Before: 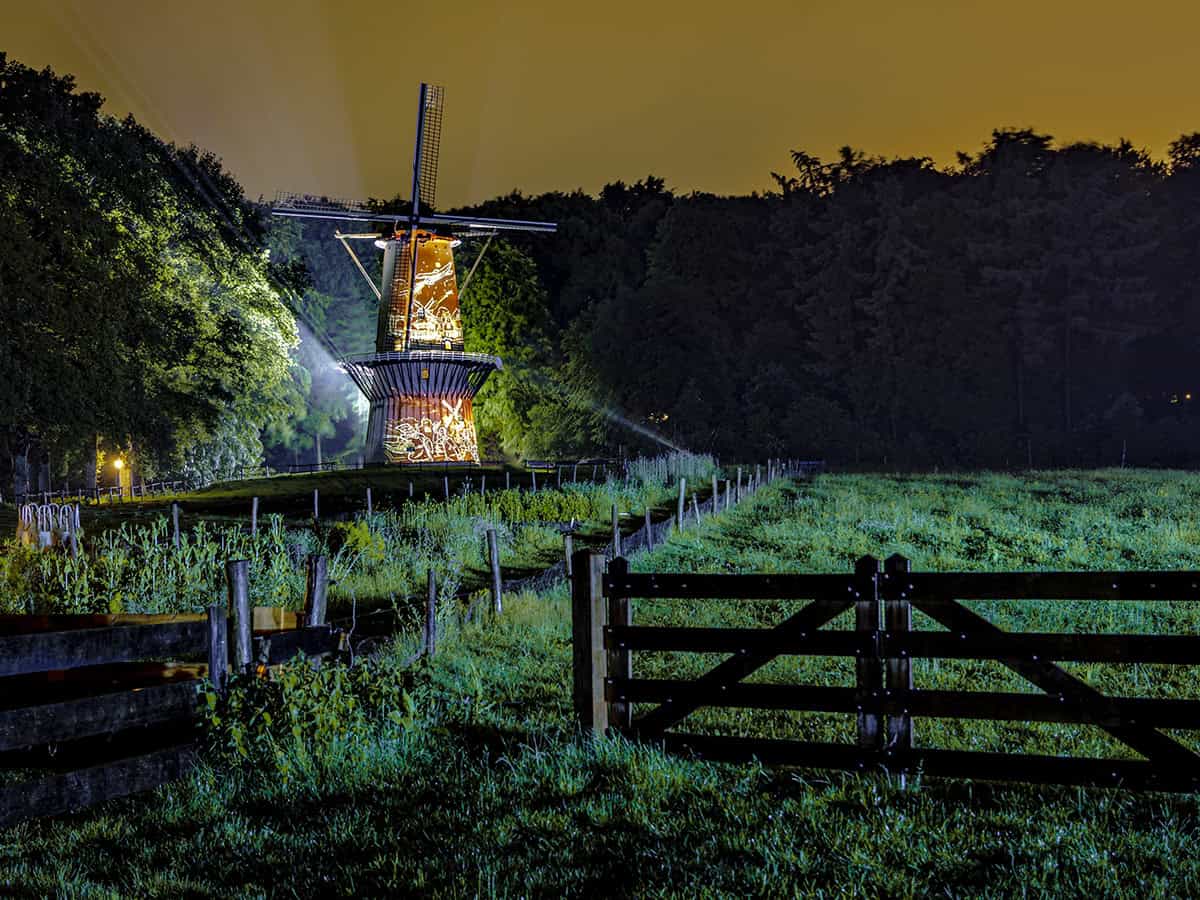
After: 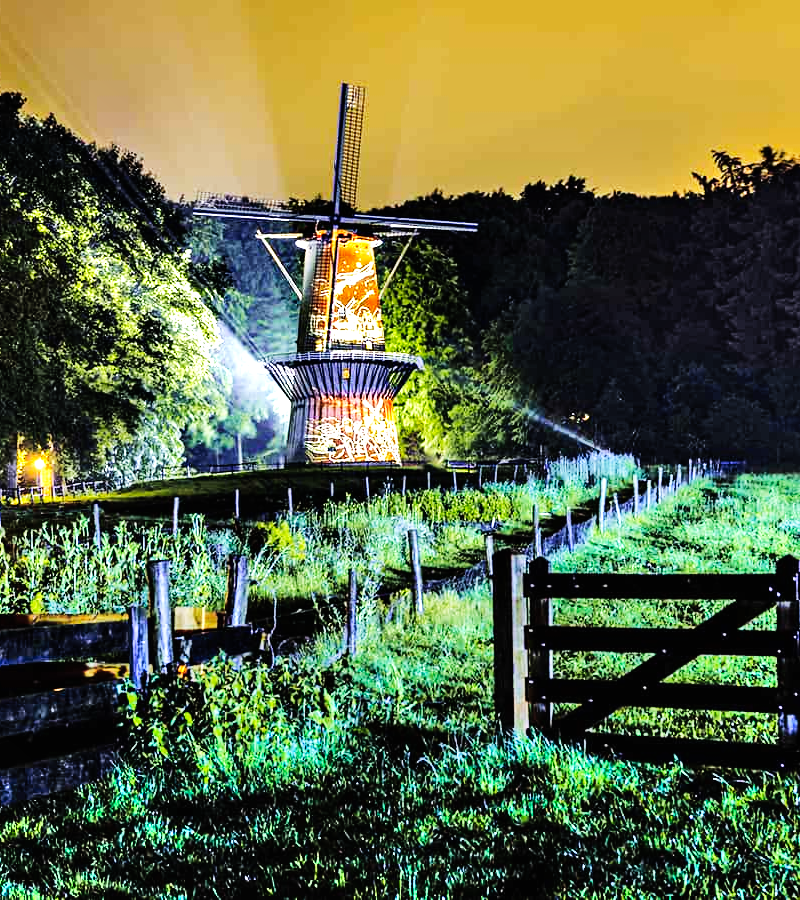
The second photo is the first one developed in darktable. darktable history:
crop and rotate: left 6.617%, right 26.717%
base curve: curves: ch0 [(0, 0) (0.007, 0.004) (0.027, 0.03) (0.046, 0.07) (0.207, 0.54) (0.442, 0.872) (0.673, 0.972) (1, 1)], preserve colors none
shadows and highlights: radius 110.86, shadows 51.09, white point adjustment 9.16, highlights -4.17, highlights color adjustment 32.2%, soften with gaussian
